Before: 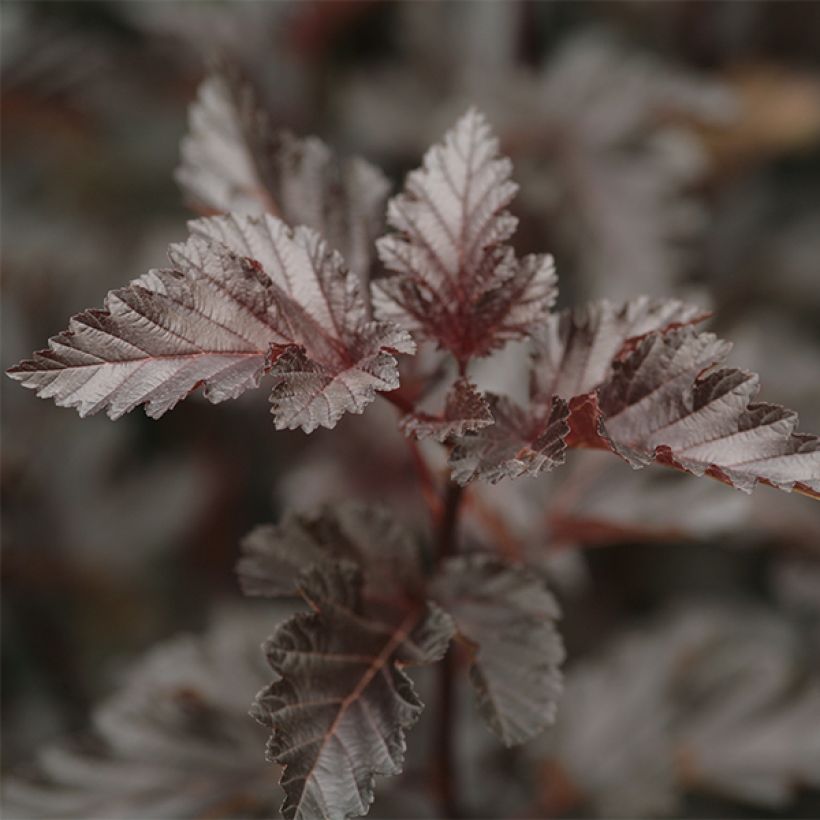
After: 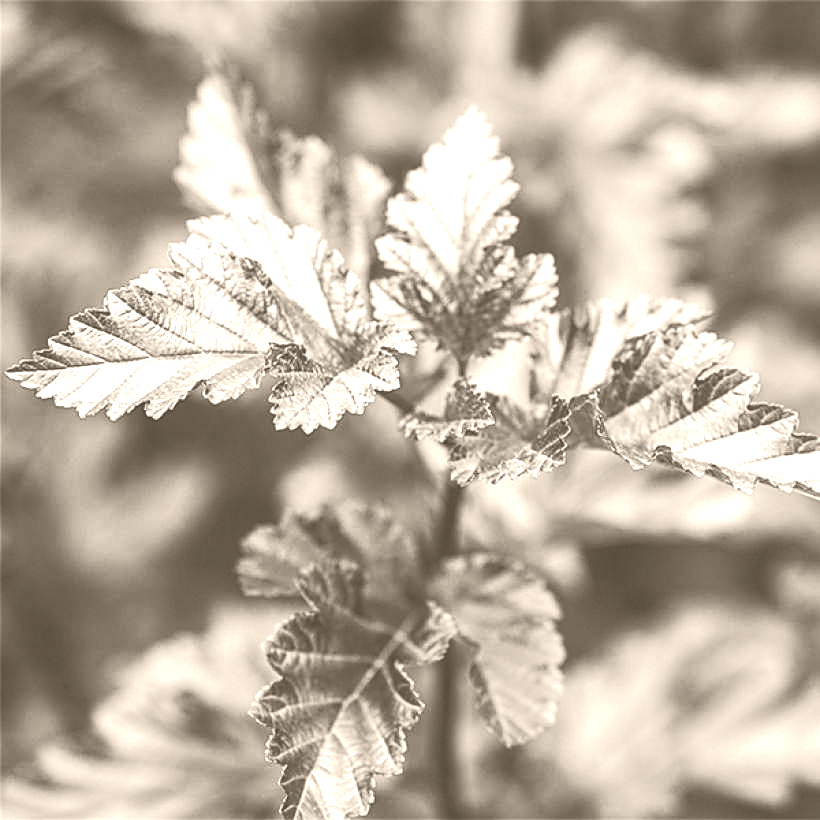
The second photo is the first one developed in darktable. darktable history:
shadows and highlights: low approximation 0.01, soften with gaussian
sharpen: on, module defaults
color balance rgb: perceptual saturation grading › global saturation 35%, perceptual saturation grading › highlights -30%, perceptual saturation grading › shadows 35%, perceptual brilliance grading › global brilliance 3%, perceptual brilliance grading › highlights -3%, perceptual brilliance grading › shadows 3%
exposure: exposure 0.078 EV, compensate highlight preservation false
local contrast: on, module defaults
base curve: curves: ch0 [(0, 0) (0.036, 0.037) (0.121, 0.228) (0.46, 0.76) (0.859, 0.983) (1, 1)], preserve colors none
colorize: hue 34.49°, saturation 35.33%, source mix 100%, version 1
